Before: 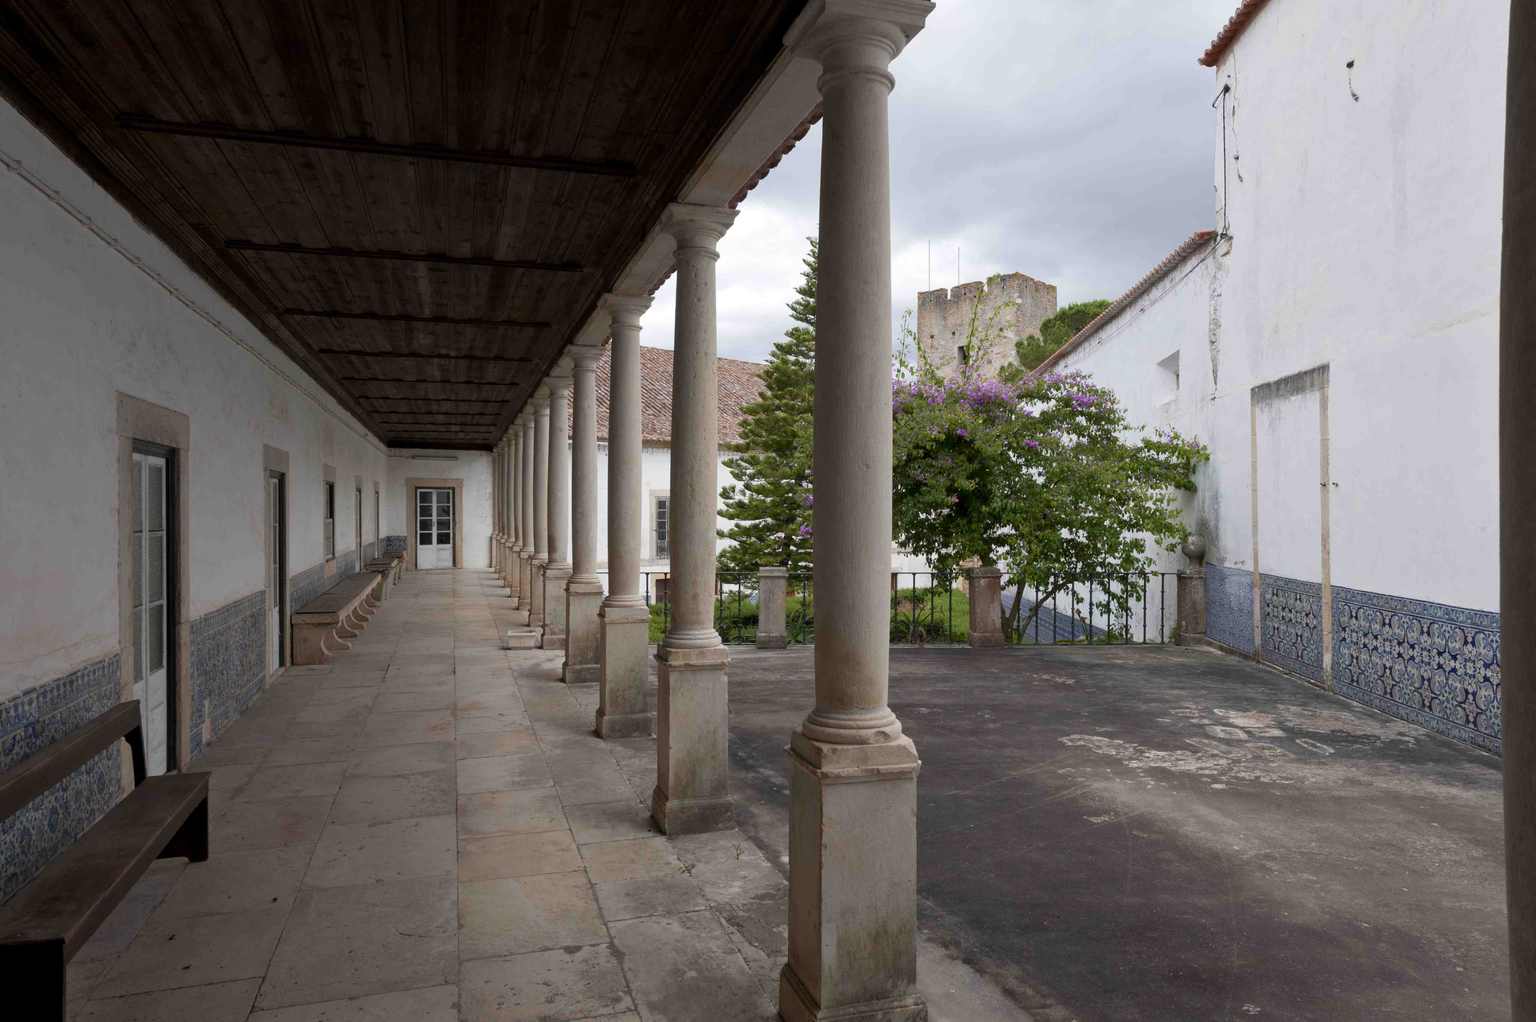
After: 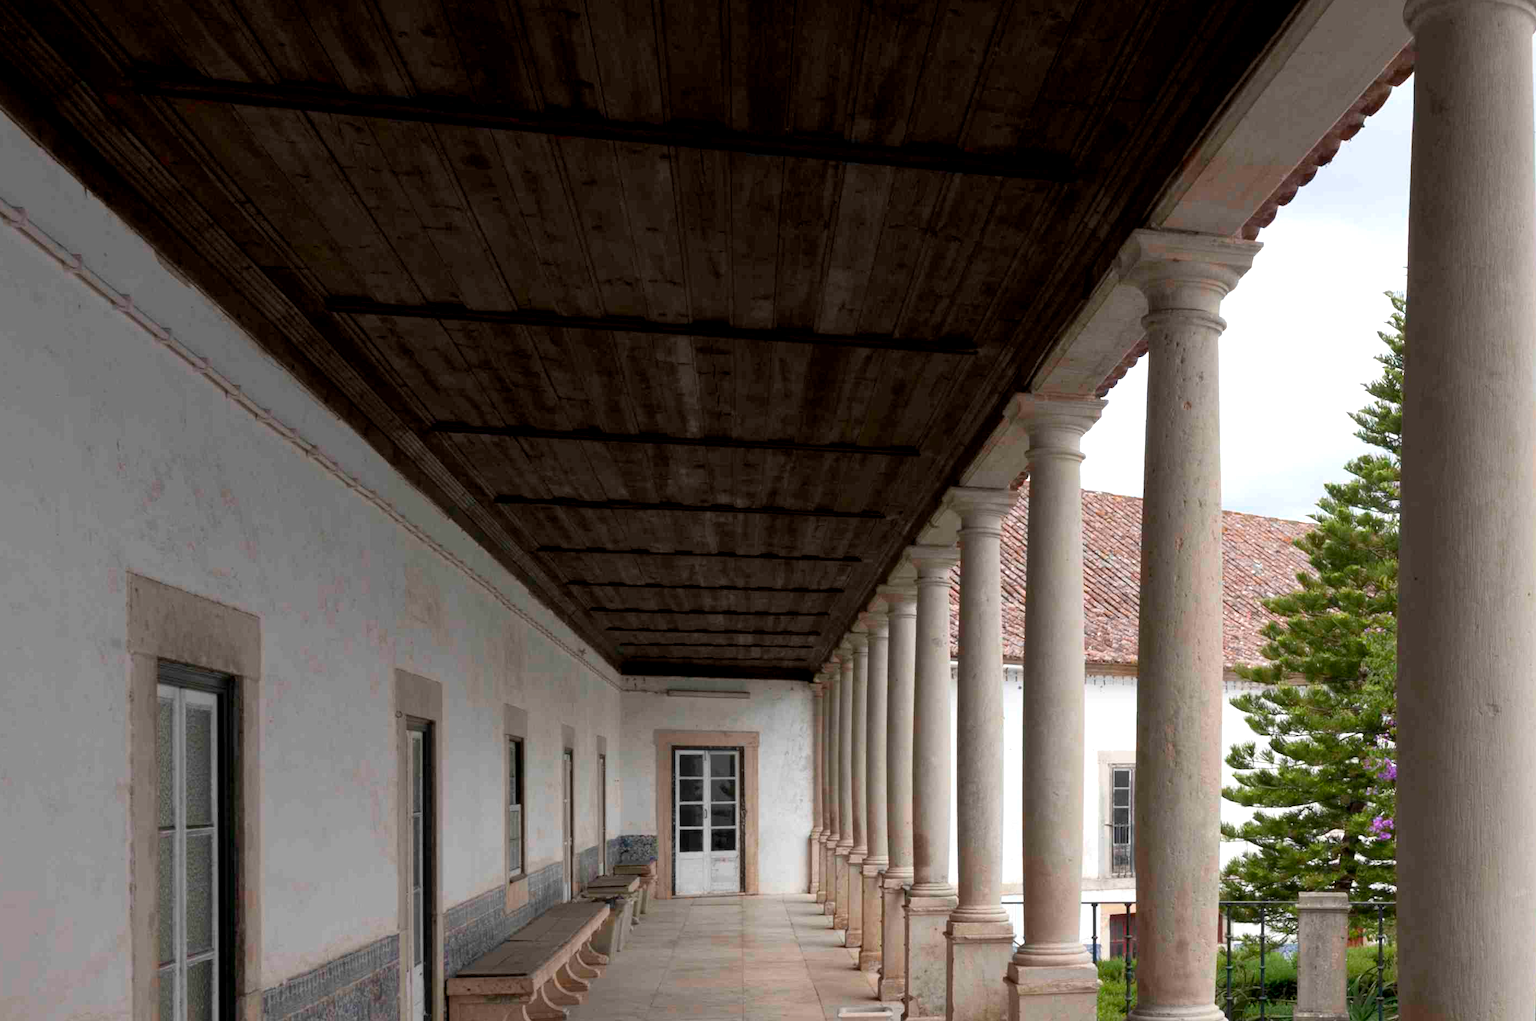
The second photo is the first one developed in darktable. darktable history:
exposure: black level correction 0.001, exposure 0.498 EV, compensate exposure bias true, compensate highlight preservation false
crop and rotate: left 3.034%, top 7.593%, right 42.044%, bottom 37.508%
